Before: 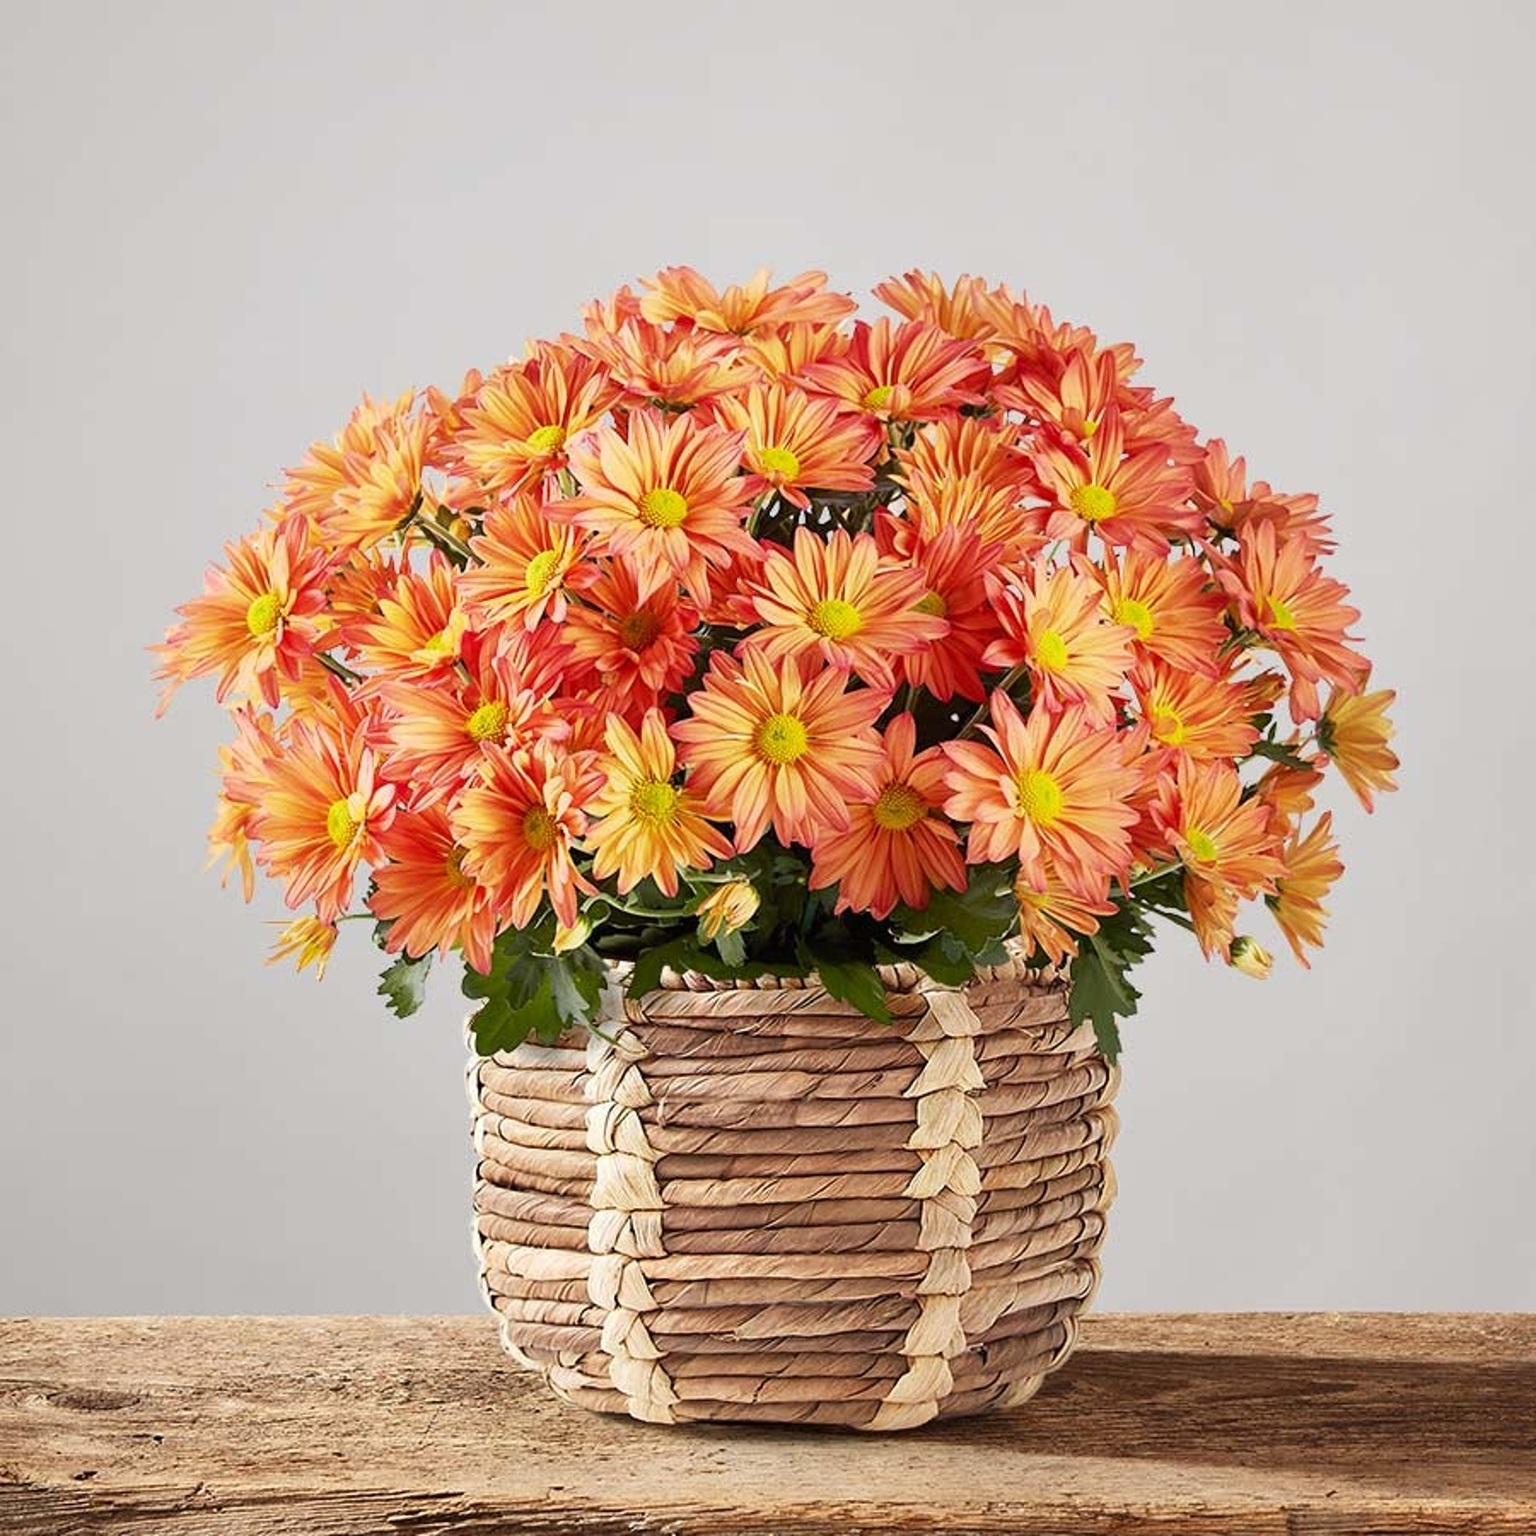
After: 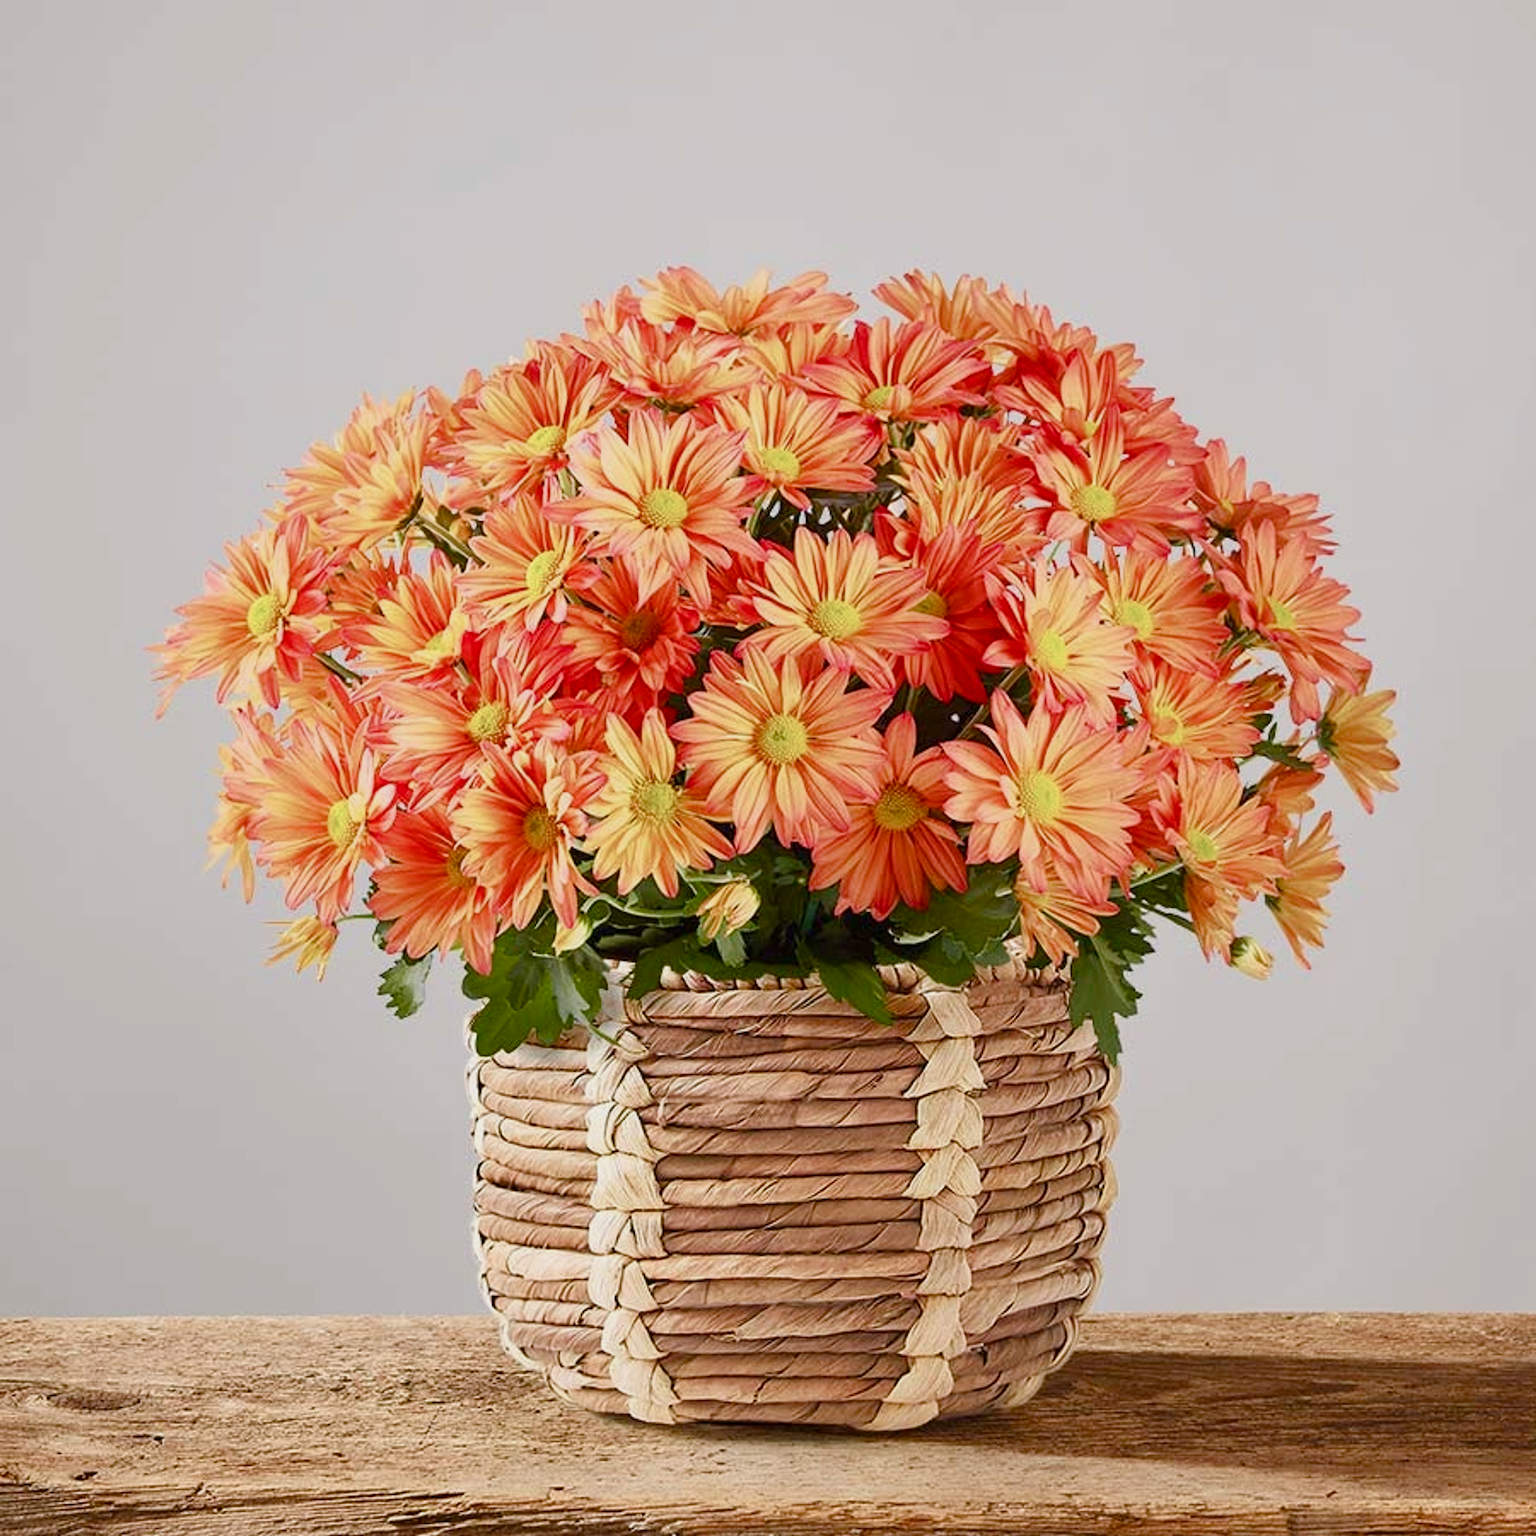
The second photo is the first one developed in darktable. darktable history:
color balance rgb: shadows lift › chroma 1%, shadows lift › hue 113°, highlights gain › chroma 0.2%, highlights gain › hue 333°, perceptual saturation grading › global saturation 20%, perceptual saturation grading › highlights -50%, perceptual saturation grading › shadows 25%, contrast -10%
velvia: on, module defaults
